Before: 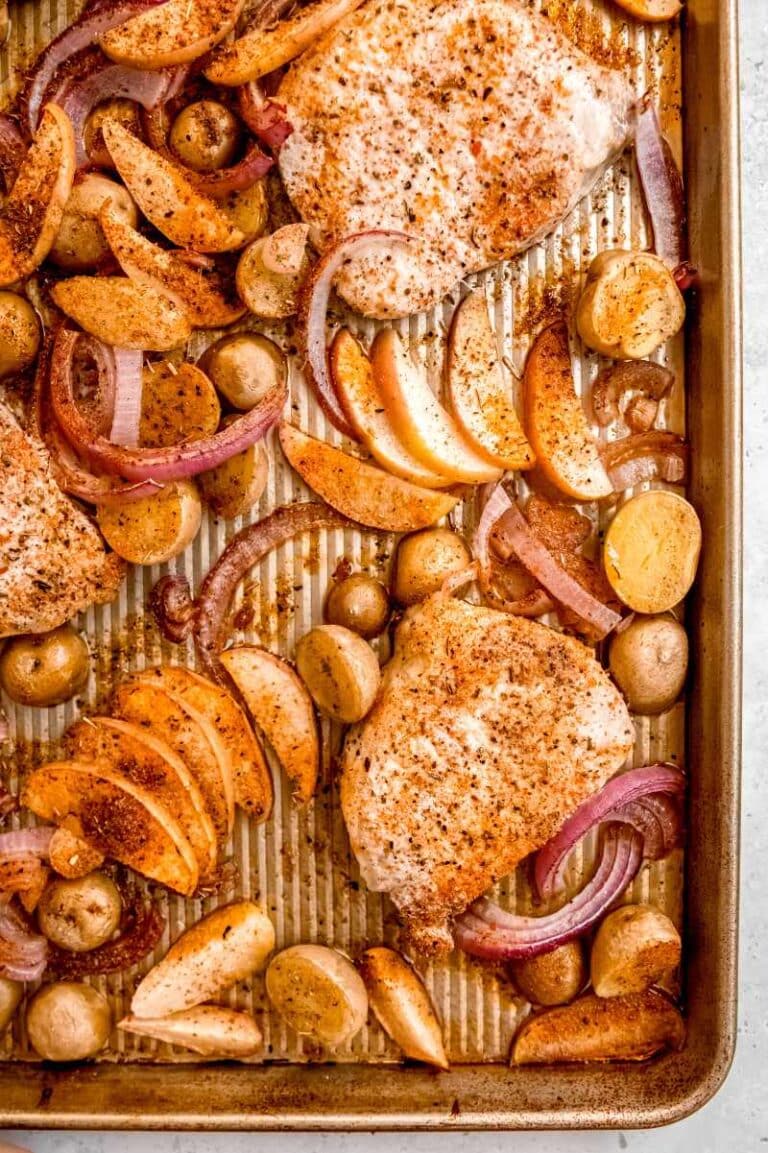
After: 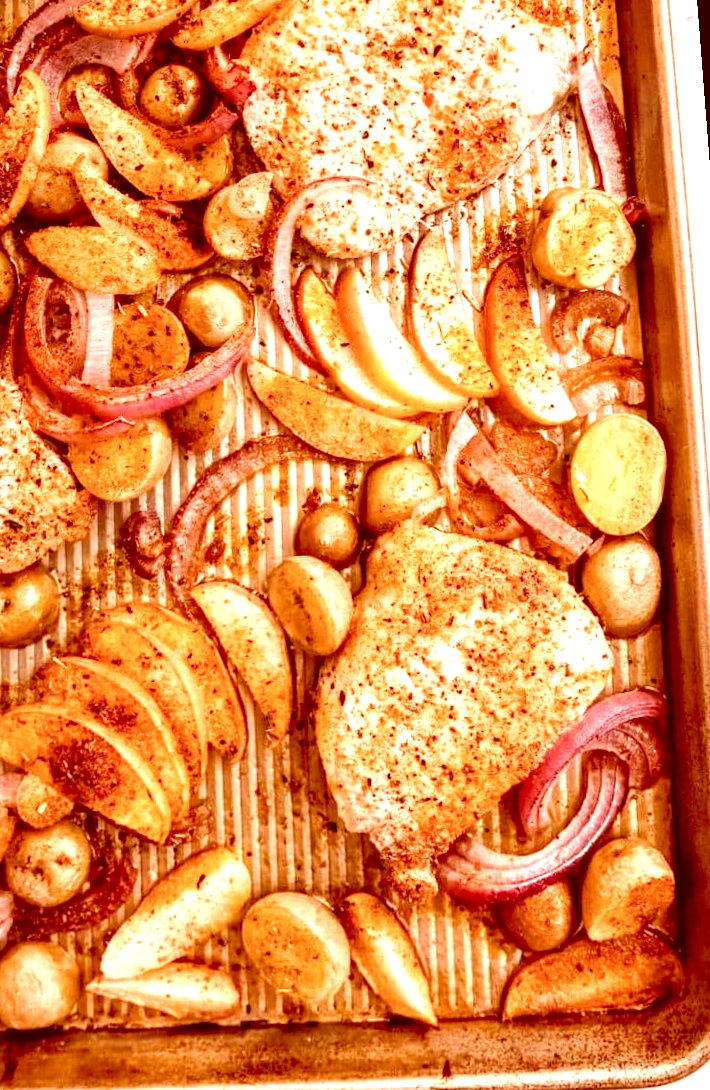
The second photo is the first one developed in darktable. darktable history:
rotate and perspective: rotation -1.68°, lens shift (vertical) -0.146, crop left 0.049, crop right 0.912, crop top 0.032, crop bottom 0.96
exposure: black level correction 0, exposure 0.9 EV, compensate exposure bias true, compensate highlight preservation false
color correction: highlights a* 9.03, highlights b* 8.71, shadows a* 40, shadows b* 40, saturation 0.8
